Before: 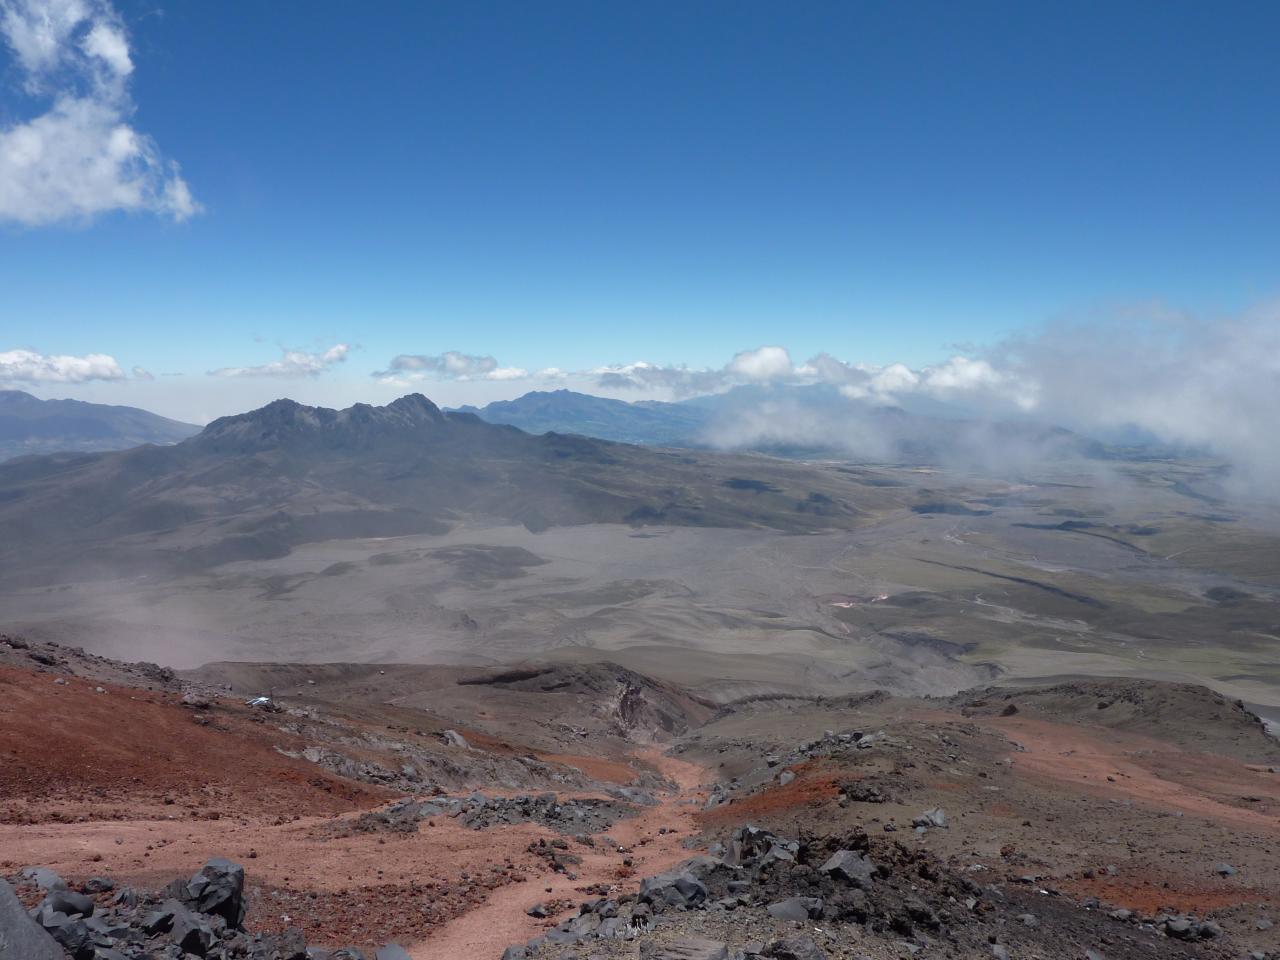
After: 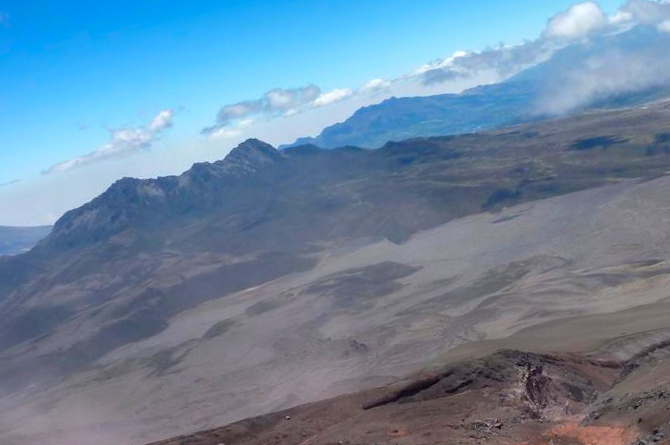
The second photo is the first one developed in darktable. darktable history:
crop: left 8.966%, top 23.852%, right 34.699%, bottom 4.703%
rotate and perspective: rotation -14.8°, crop left 0.1, crop right 0.903, crop top 0.25, crop bottom 0.748
local contrast: on, module defaults
contrast brightness saturation: saturation 0.5
